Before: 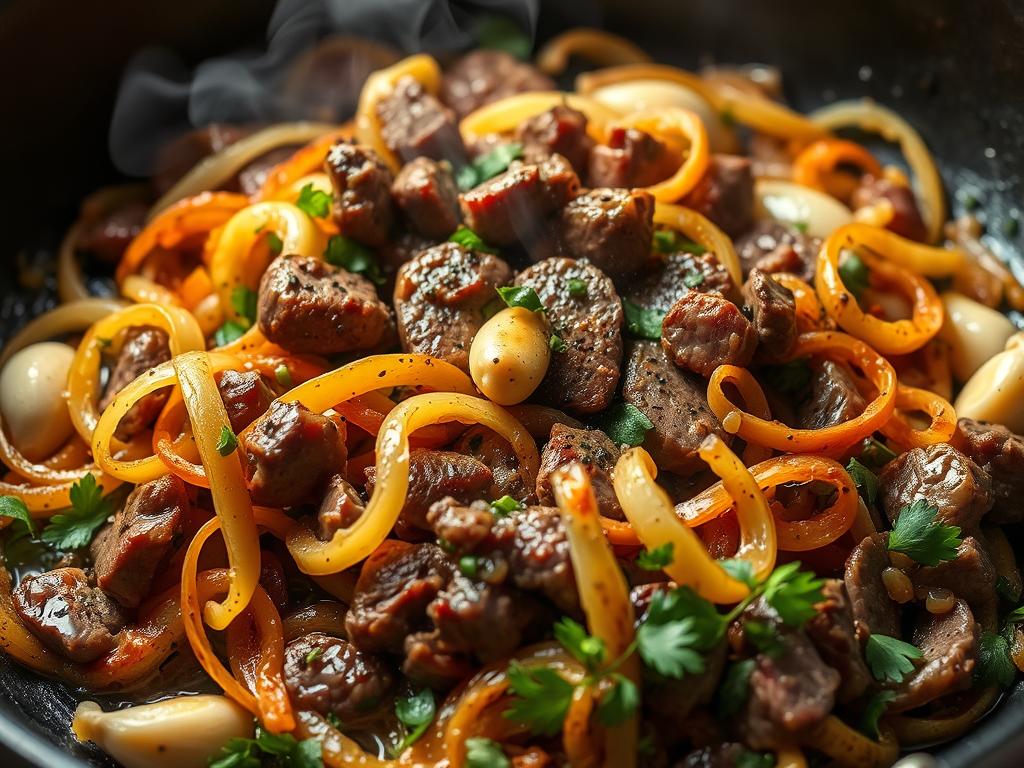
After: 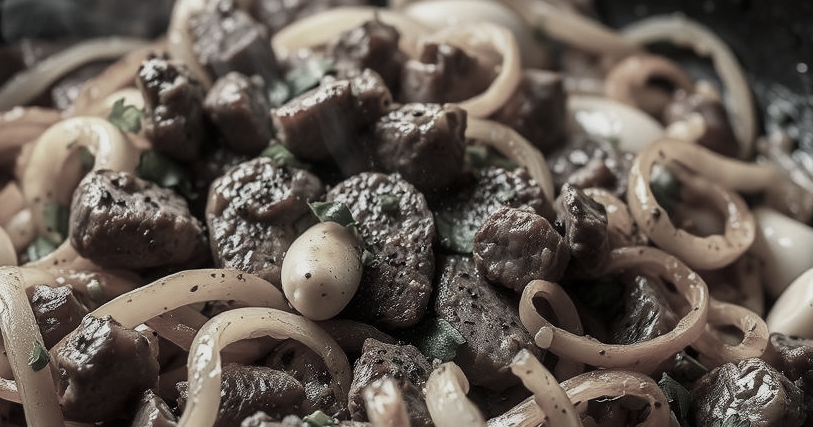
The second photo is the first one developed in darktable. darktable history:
local contrast: mode bilateral grid, contrast 10, coarseness 25, detail 115%, midtone range 0.2
exposure: exposure -0.36 EV, compensate highlight preservation false
crop: left 18.38%, top 11.092%, right 2.134%, bottom 33.217%
color correction: saturation 0.2
contrast brightness saturation: contrast 0.08, saturation 0.02
